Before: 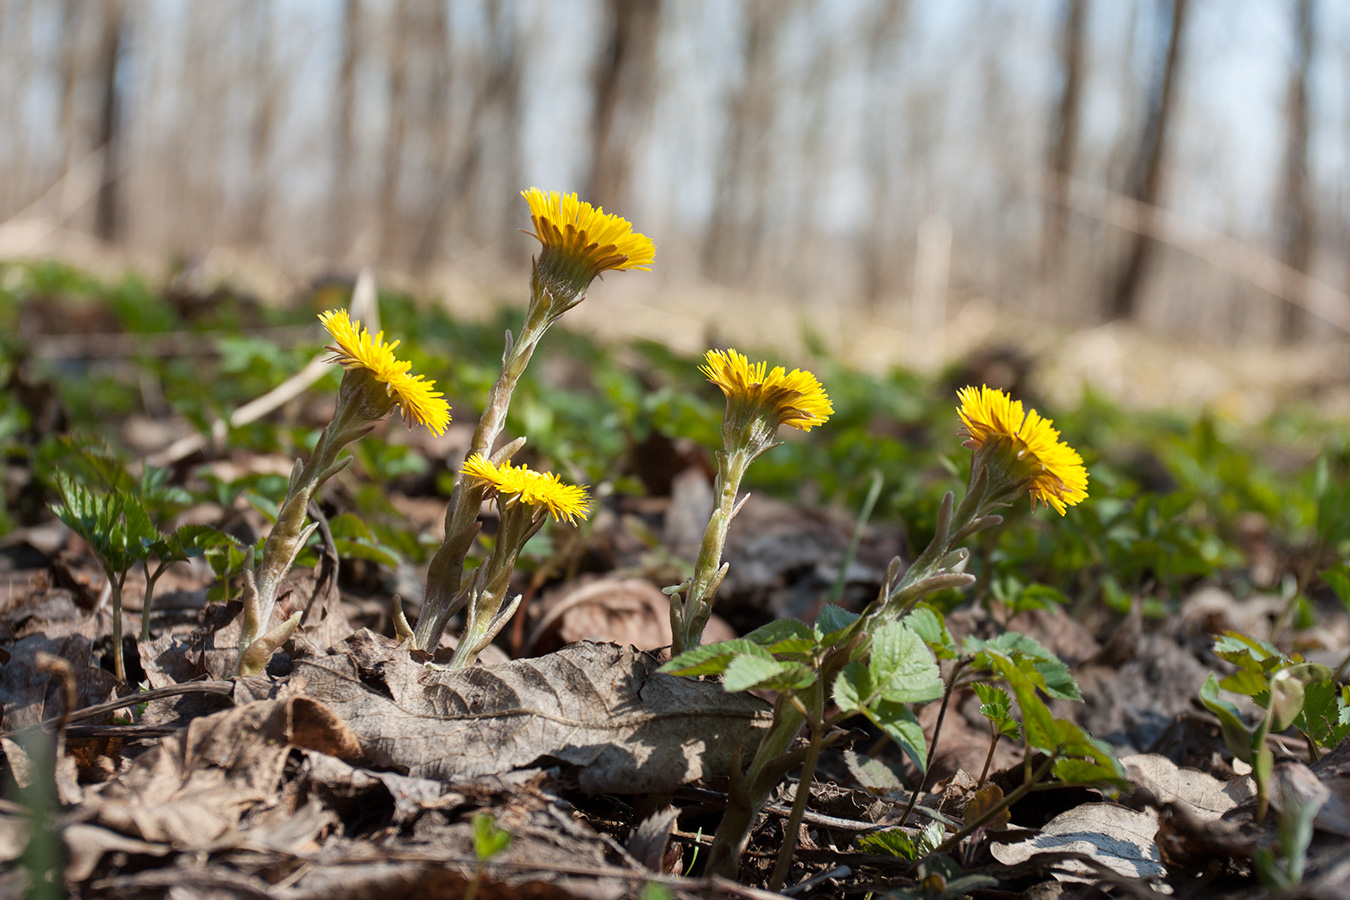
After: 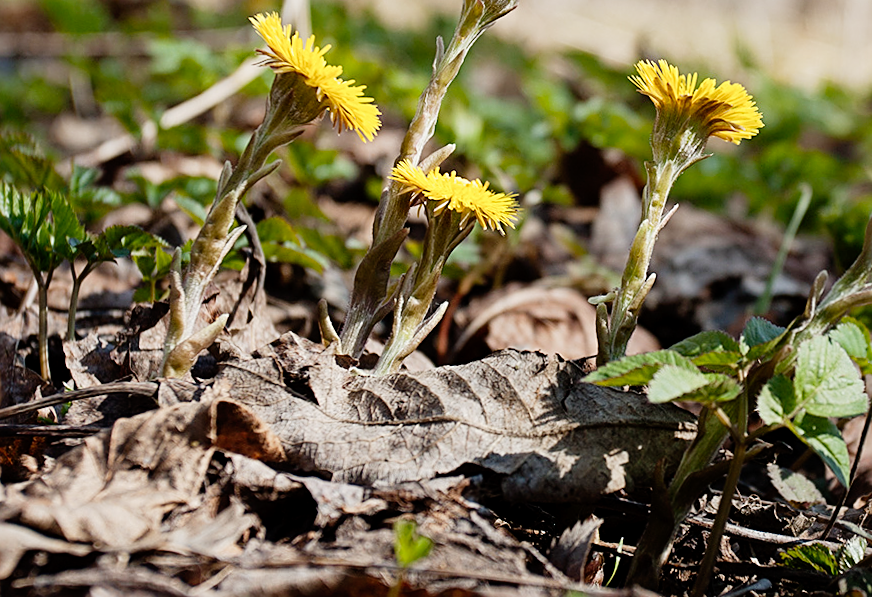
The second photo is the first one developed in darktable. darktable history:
crop and rotate: angle -1.1°, left 3.99%, top 31.739%, right 29.508%
tone curve: curves: ch0 [(0.017, 0) (0.122, 0.046) (0.295, 0.297) (0.449, 0.505) (0.559, 0.629) (0.729, 0.796) (0.879, 0.898) (1, 0.97)]; ch1 [(0, 0) (0.393, 0.4) (0.447, 0.447) (0.485, 0.497) (0.522, 0.503) (0.539, 0.52) (0.606, 0.6) (0.696, 0.679) (1, 1)]; ch2 [(0, 0) (0.369, 0.388) (0.449, 0.431) (0.499, 0.501) (0.516, 0.536) (0.604, 0.599) (0.741, 0.763) (1, 1)], preserve colors none
contrast brightness saturation: saturation -0.063
sharpen: on, module defaults
